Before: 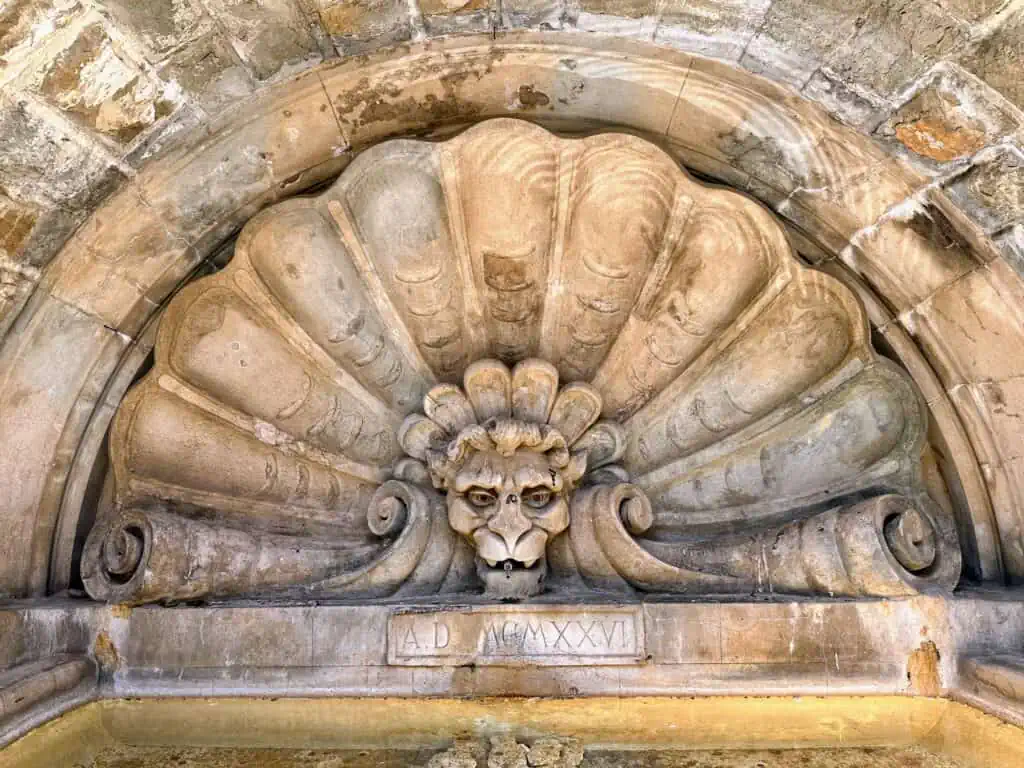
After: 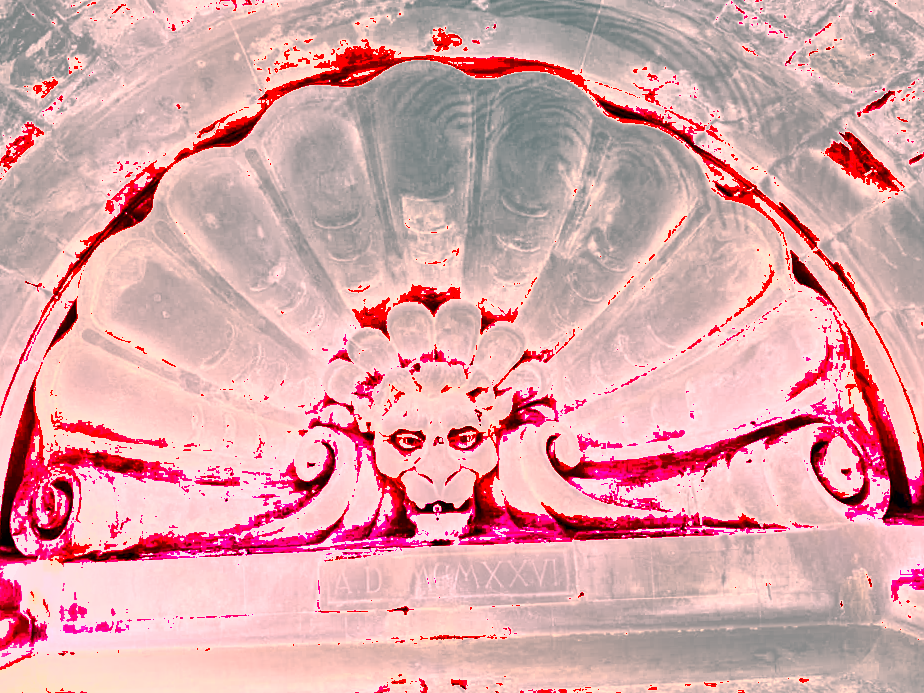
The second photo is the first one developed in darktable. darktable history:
white balance: red 4.26, blue 1.802
tone curve: curves: ch0 [(0, 0) (0.003, 0.012) (0.011, 0.015) (0.025, 0.023) (0.044, 0.036) (0.069, 0.047) (0.1, 0.062) (0.136, 0.1) (0.177, 0.15) (0.224, 0.219) (0.277, 0.3) (0.335, 0.401) (0.399, 0.49) (0.468, 0.569) (0.543, 0.641) (0.623, 0.73) (0.709, 0.806) (0.801, 0.88) (0.898, 0.939) (1, 1)], preserve colors none
shadows and highlights: shadows 75, highlights -60.85, soften with gaussian
crop and rotate: angle 1.96°, left 5.673%, top 5.673%
tone equalizer: on, module defaults
